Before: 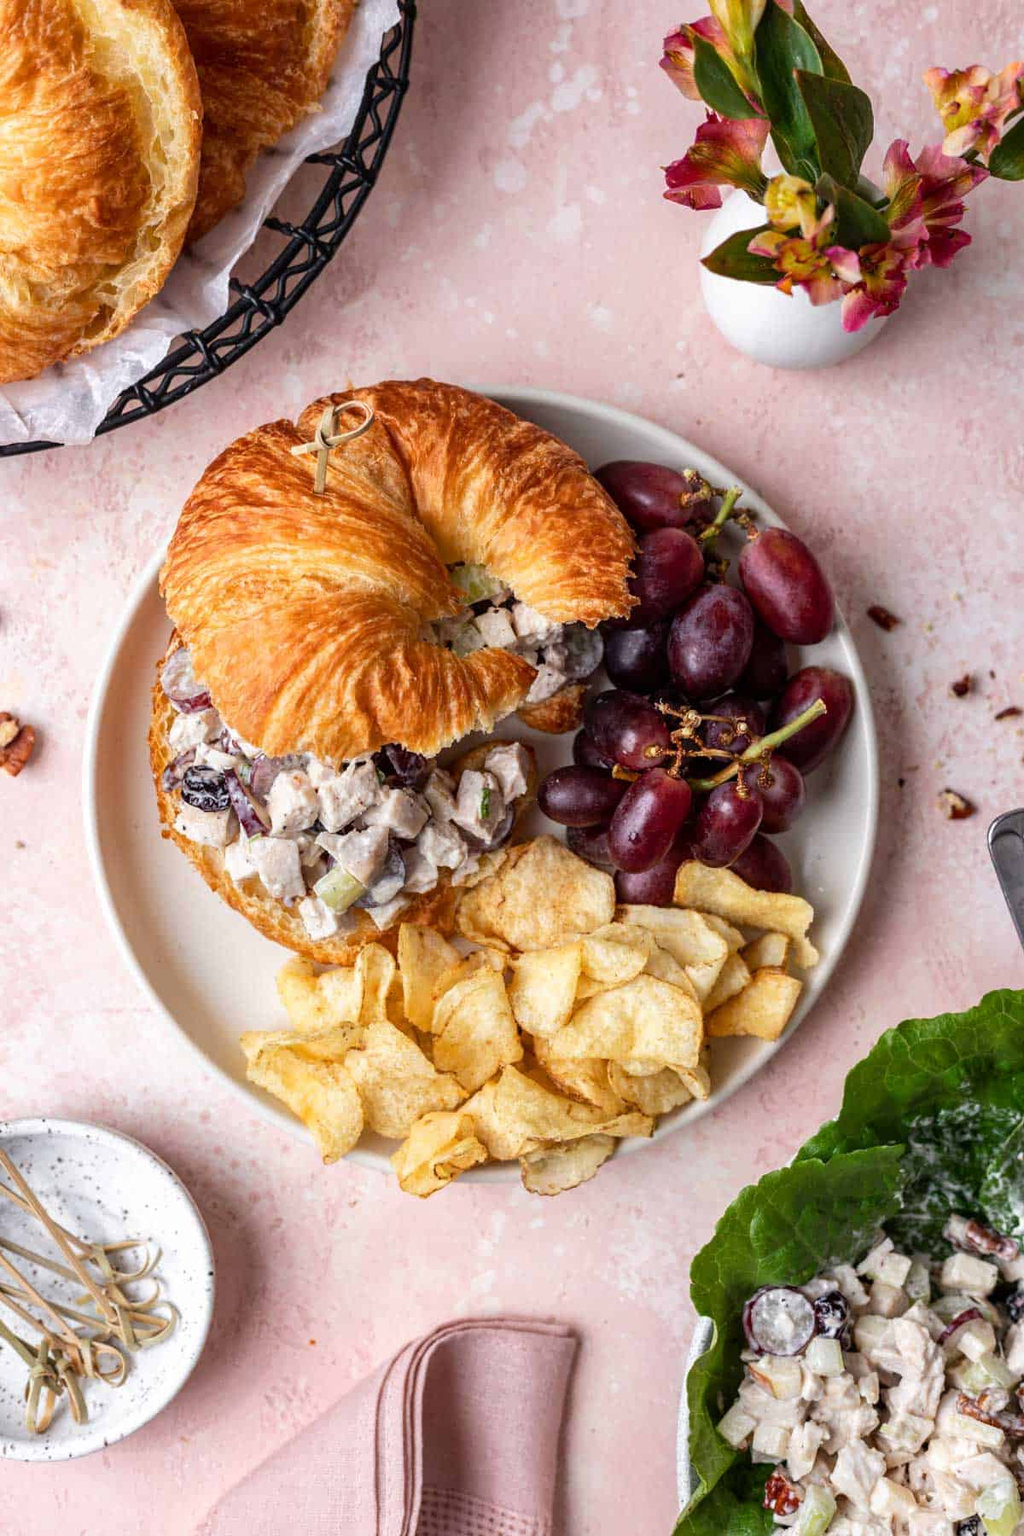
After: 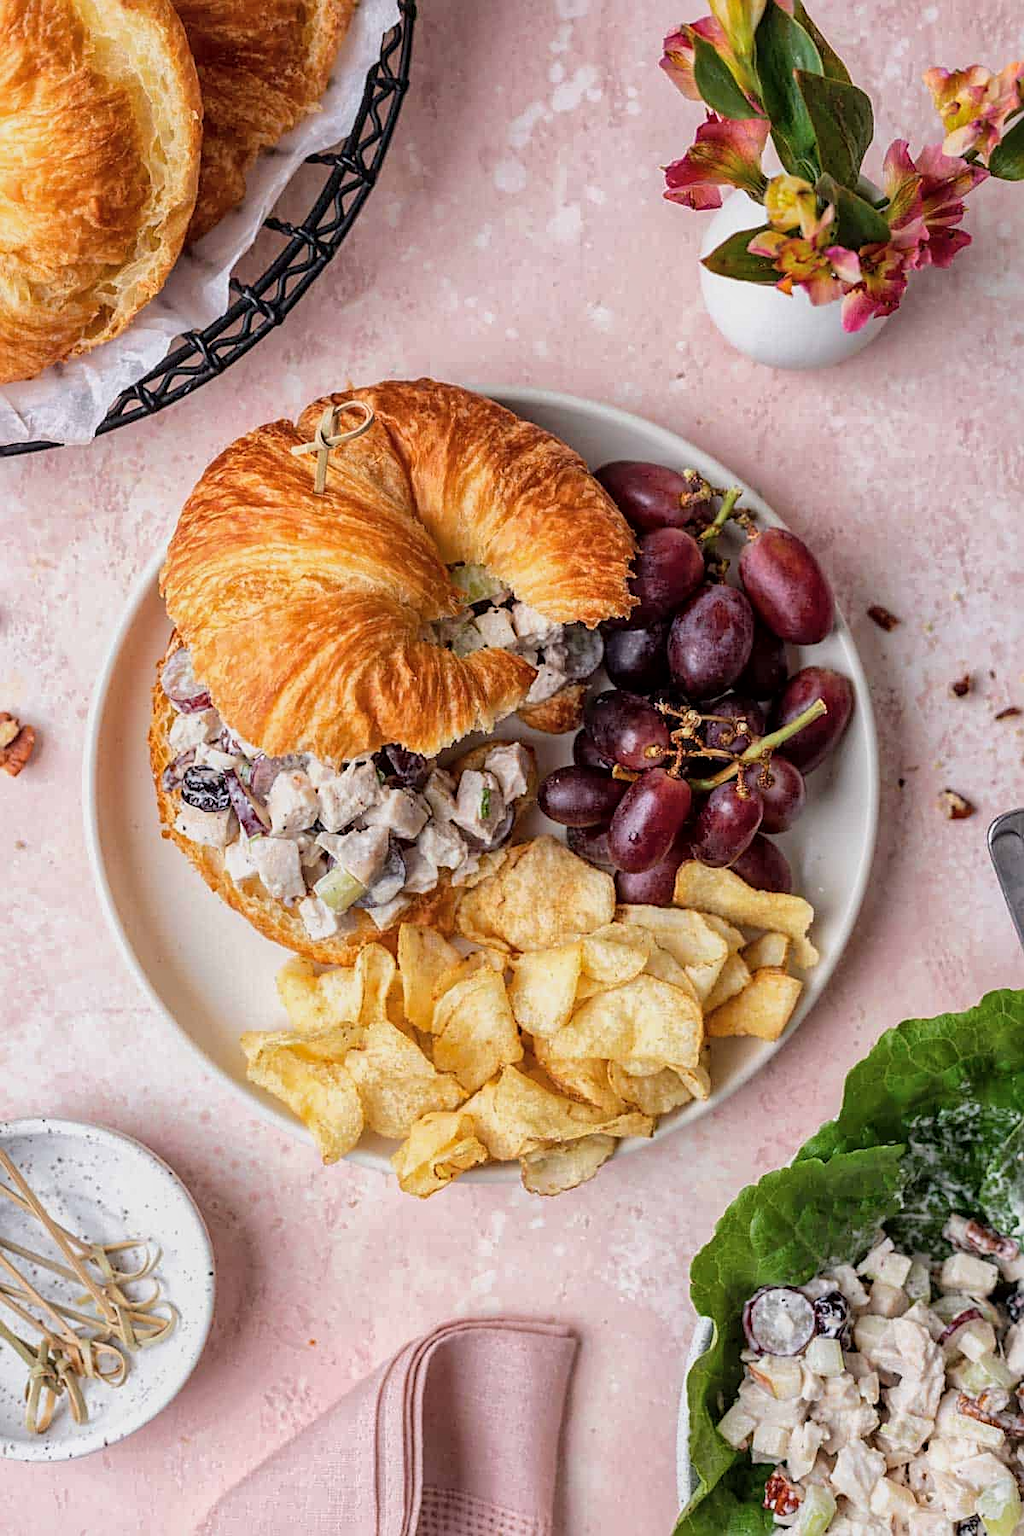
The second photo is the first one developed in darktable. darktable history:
global tonemap: drago (1, 100), detail 1
sharpen: on, module defaults
